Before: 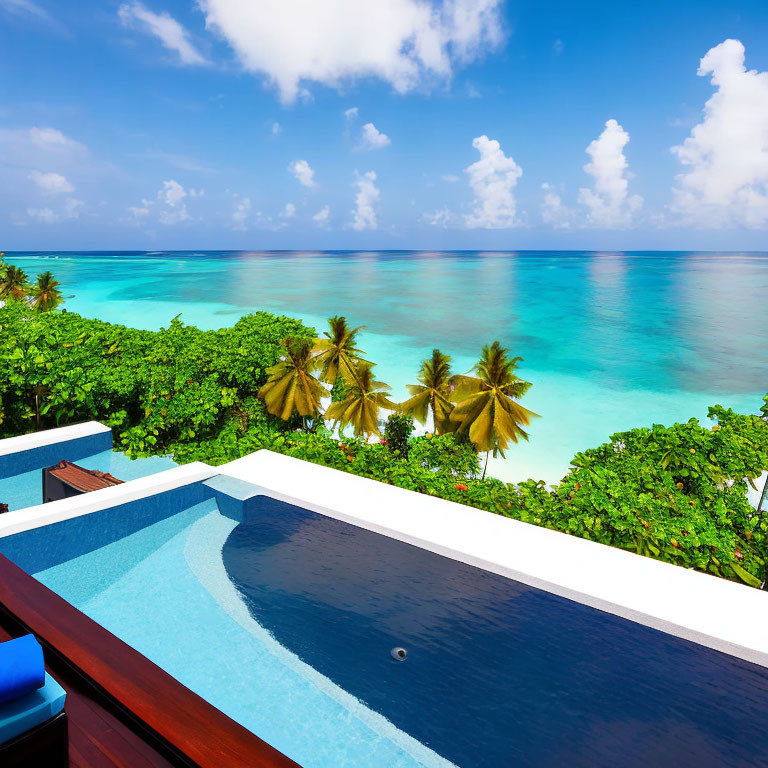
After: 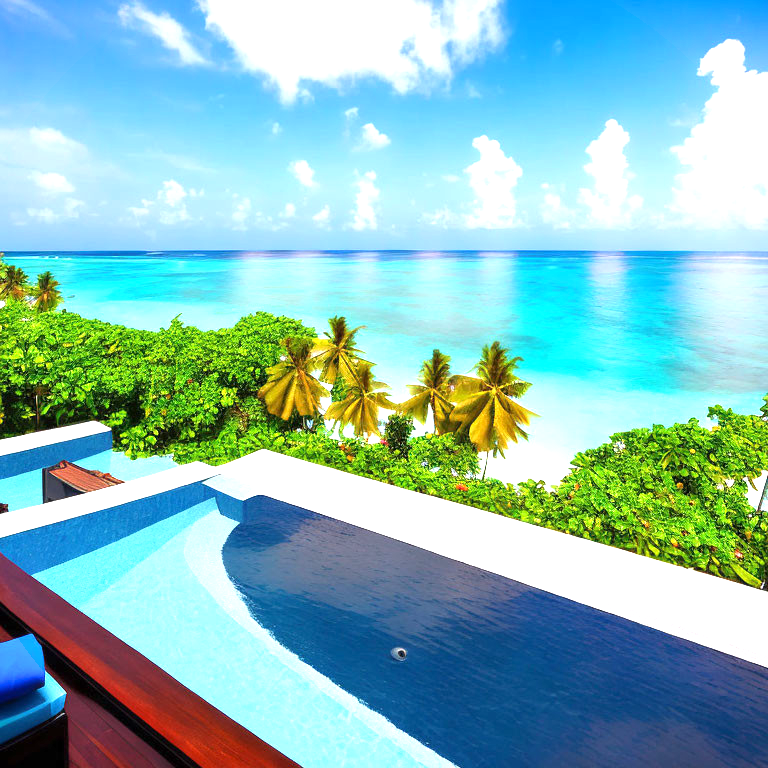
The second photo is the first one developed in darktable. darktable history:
exposure: exposure 0.948 EV, compensate highlight preservation false
vignetting: fall-off start 116.06%, fall-off radius 58.22%, brightness -0.388, saturation 0.015, unbound false
